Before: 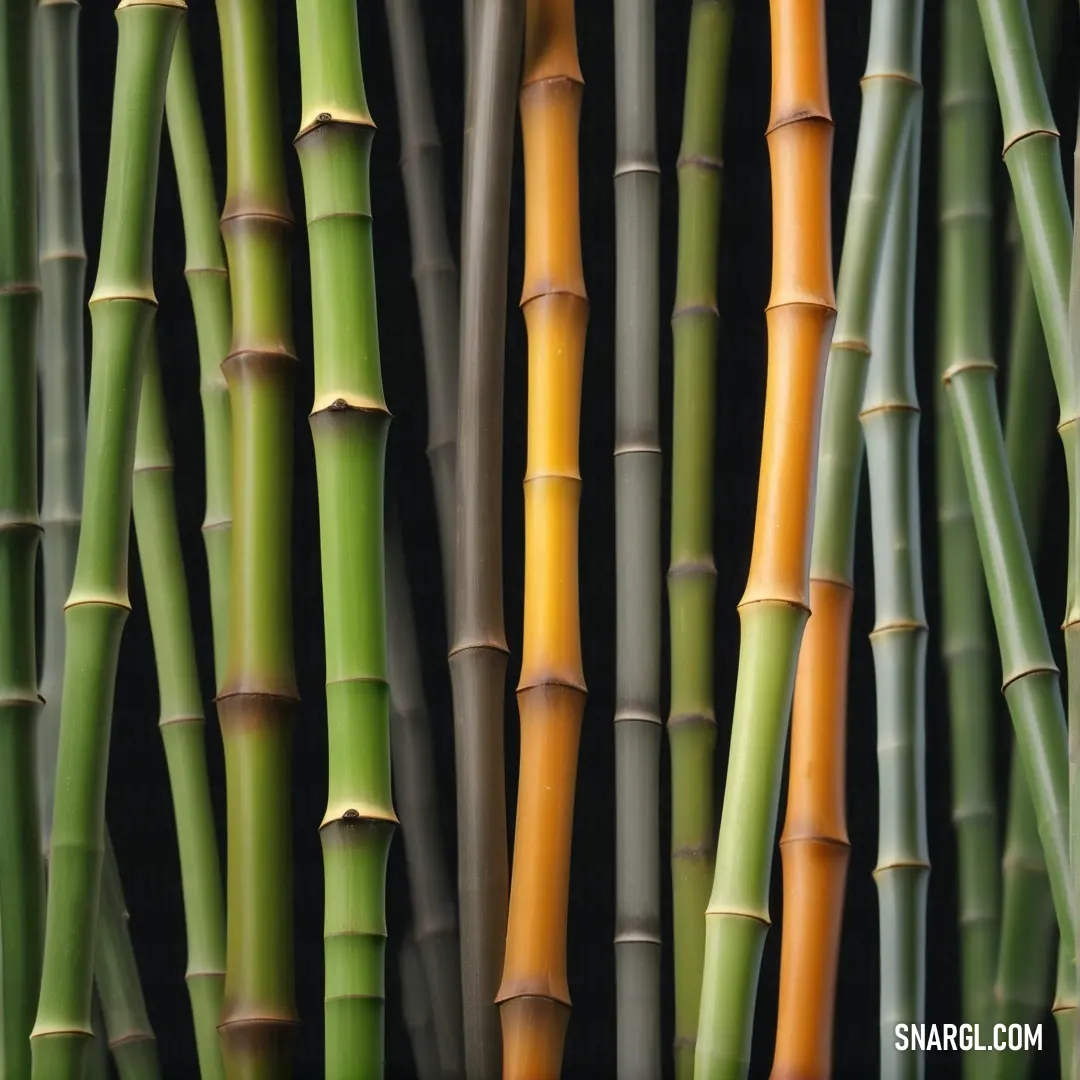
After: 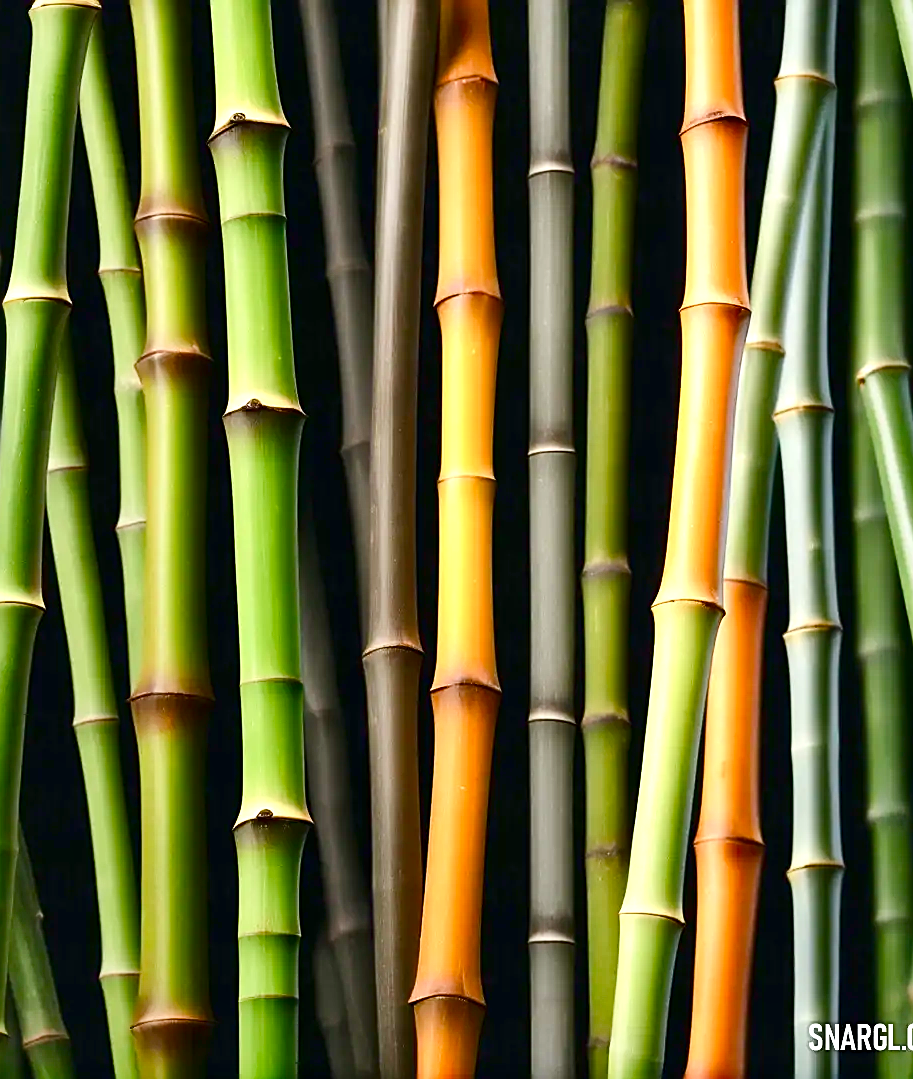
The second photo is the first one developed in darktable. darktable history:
exposure: exposure 0.289 EV, compensate highlight preservation false
contrast brightness saturation: contrast 0.19, brightness -0.107, saturation 0.208
tone equalizer: -8 EV -0.424 EV, -7 EV -0.391 EV, -6 EV -0.343 EV, -5 EV -0.196 EV, -3 EV 0.233 EV, -2 EV 0.358 EV, -1 EV 0.374 EV, +0 EV 0.441 EV, edges refinement/feathering 500, mask exposure compensation -1.57 EV, preserve details no
shadows and highlights: shadows 52.18, highlights -28.43, soften with gaussian
color balance rgb: perceptual saturation grading › global saturation 25.355%, perceptual saturation grading › highlights -50.227%, perceptual saturation grading › shadows 30.226%, perceptual brilliance grading › global brilliance 10.181%, perceptual brilliance grading › shadows 14.218%, contrast -9.994%
crop: left 8.054%, right 7.37%
sharpen: on, module defaults
local contrast: mode bilateral grid, contrast 20, coarseness 49, detail 121%, midtone range 0.2
